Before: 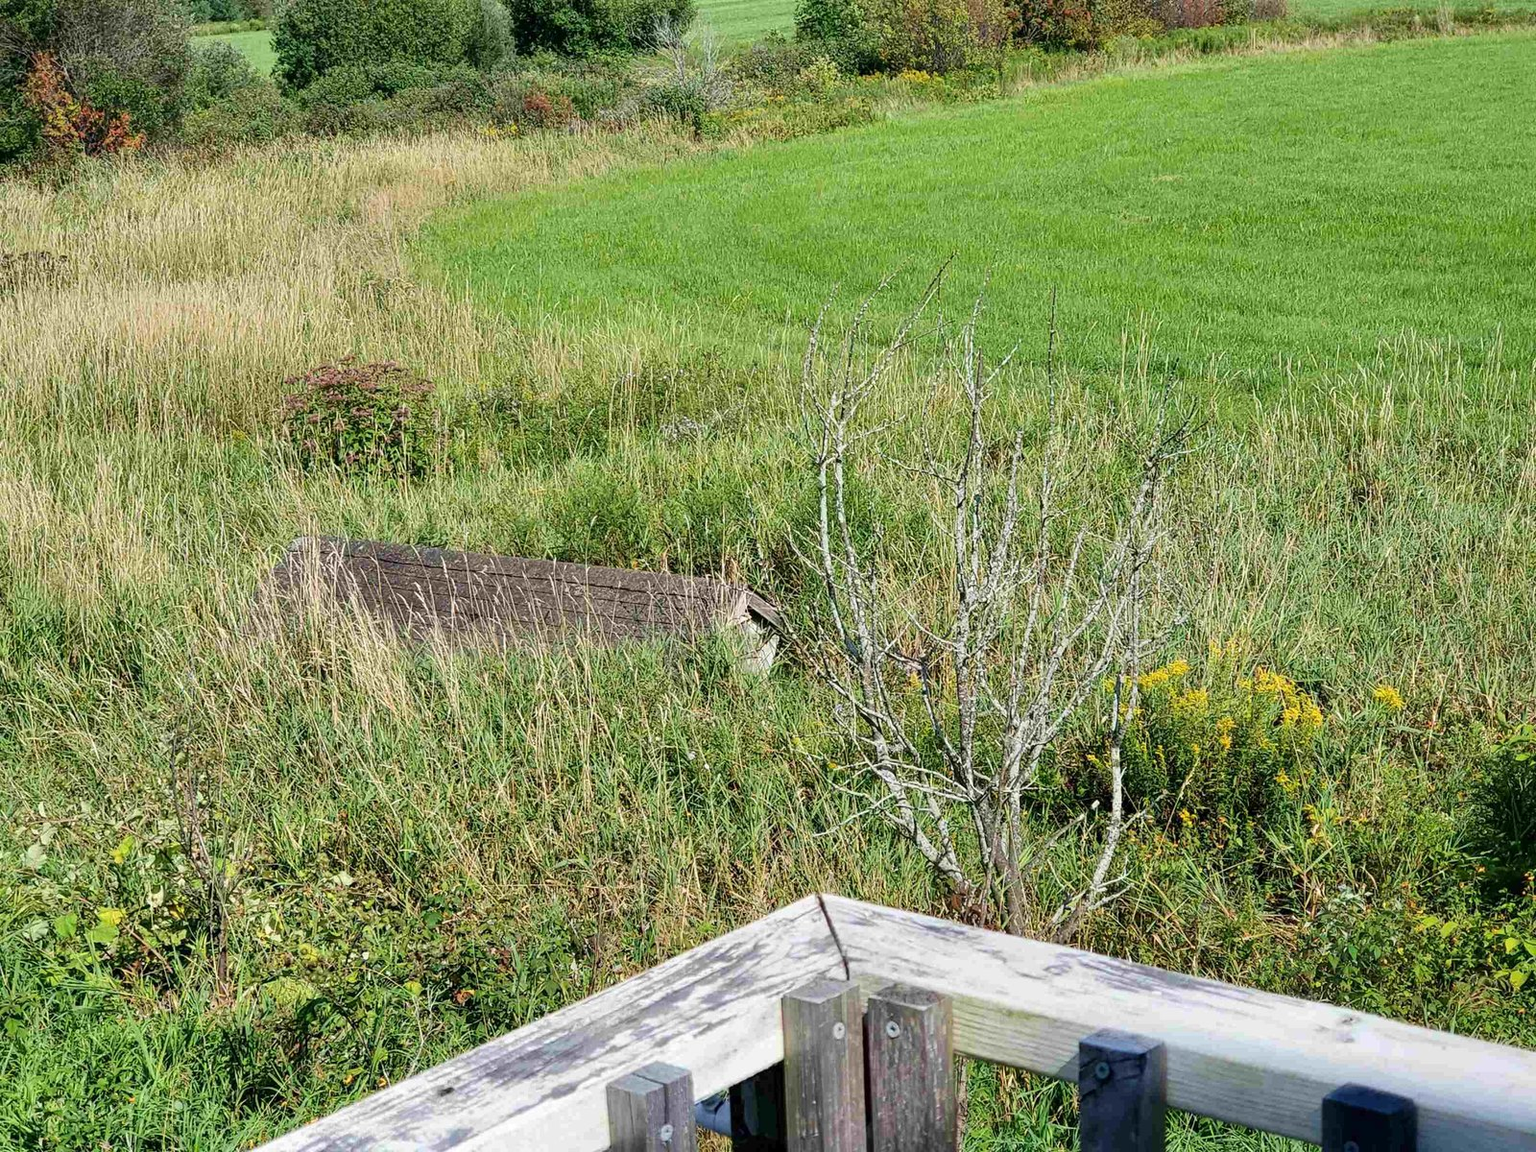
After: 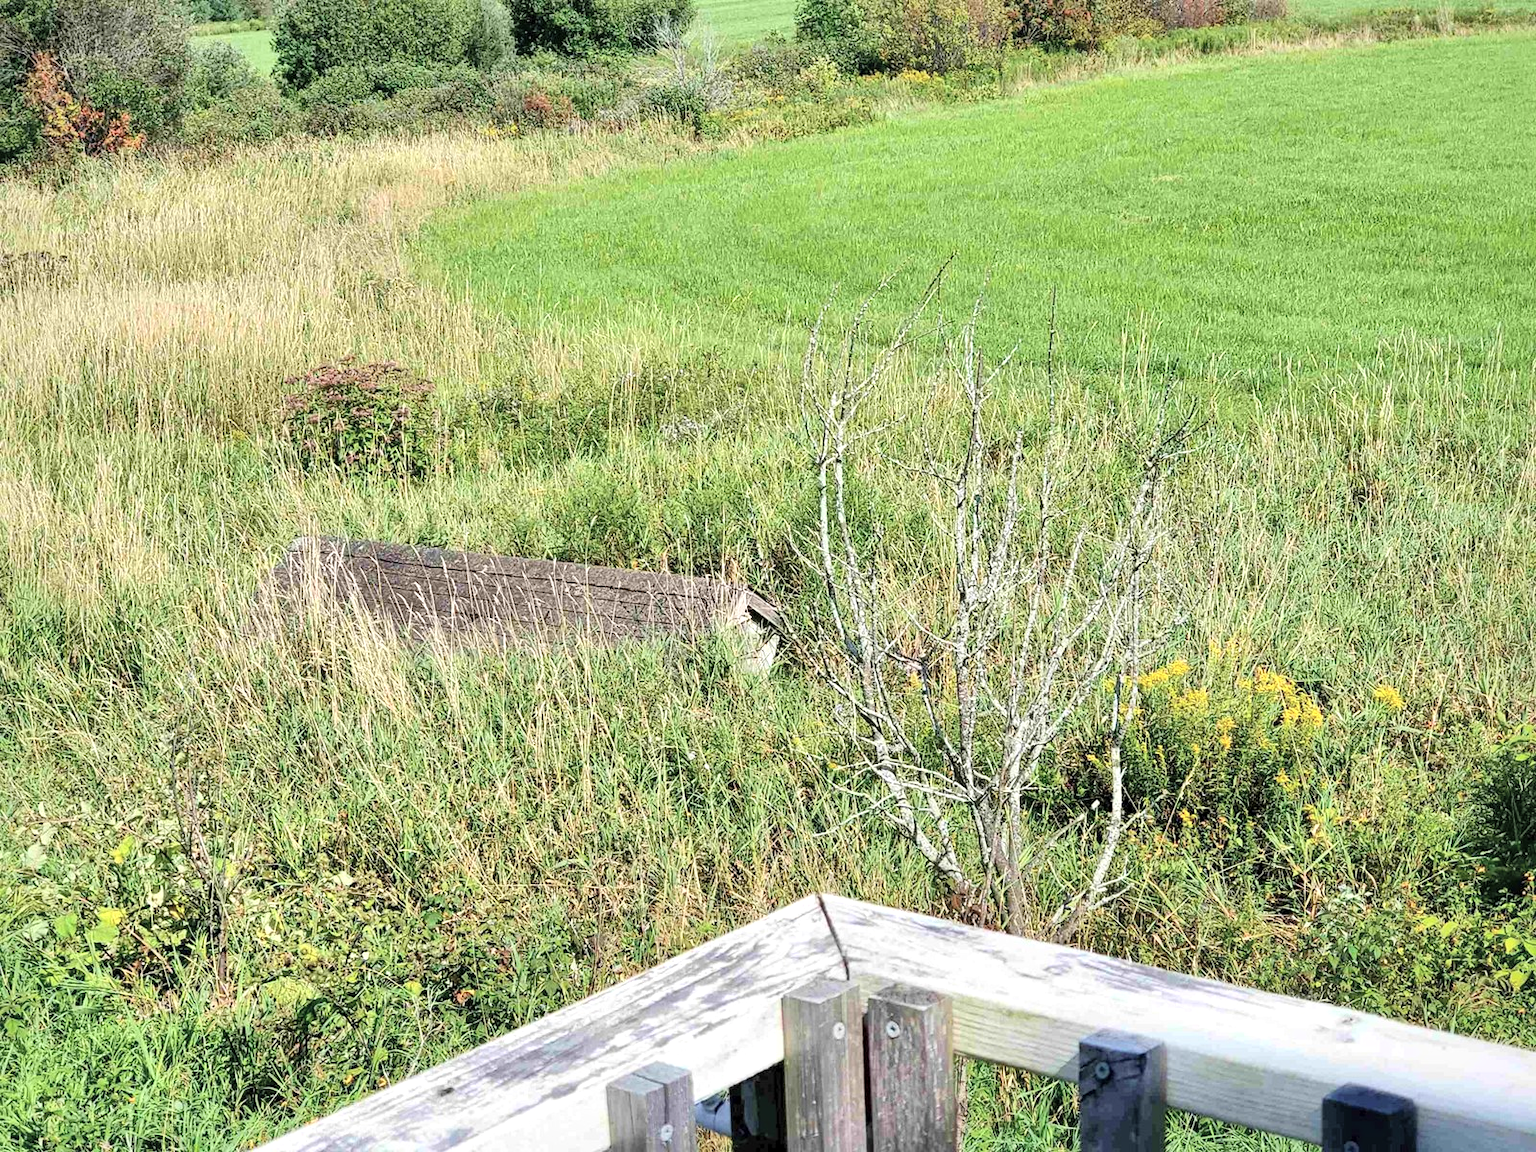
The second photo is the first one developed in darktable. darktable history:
global tonemap: drago (0.7, 100)
local contrast: mode bilateral grid, contrast 25, coarseness 60, detail 151%, midtone range 0.2
